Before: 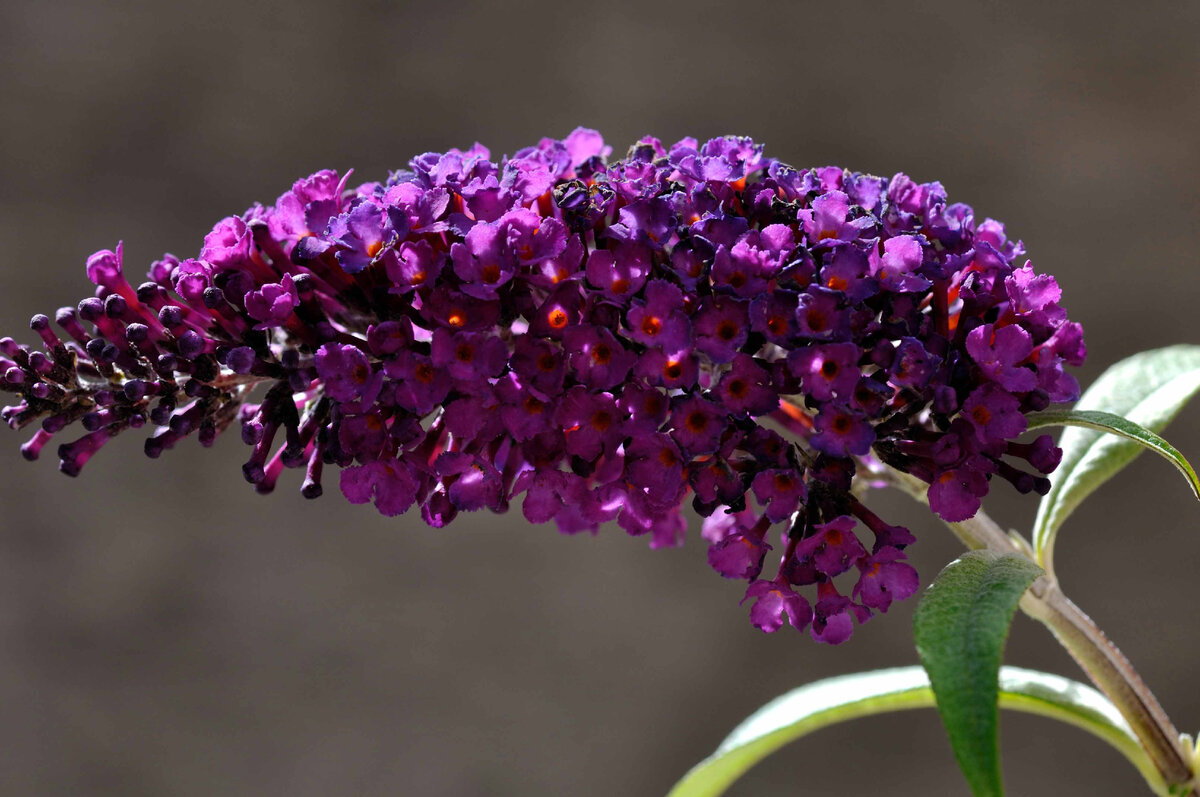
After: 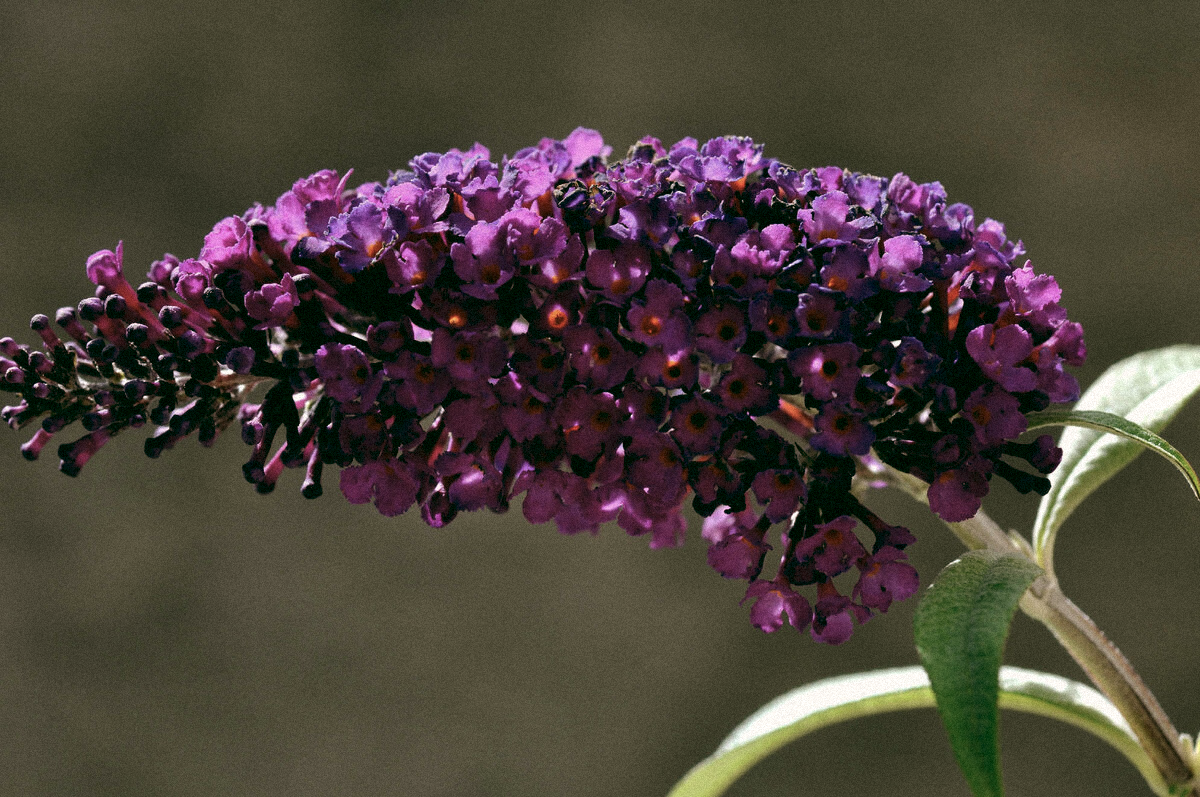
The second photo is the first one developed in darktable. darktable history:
color correction: highlights a* 4.02, highlights b* 4.98, shadows a* -7.55, shadows b* 4.98
grain: mid-tones bias 0%
color balance: lift [1, 0.994, 1.002, 1.006], gamma [0.957, 1.081, 1.016, 0.919], gain [0.97, 0.972, 1.01, 1.028], input saturation 91.06%, output saturation 79.8%
